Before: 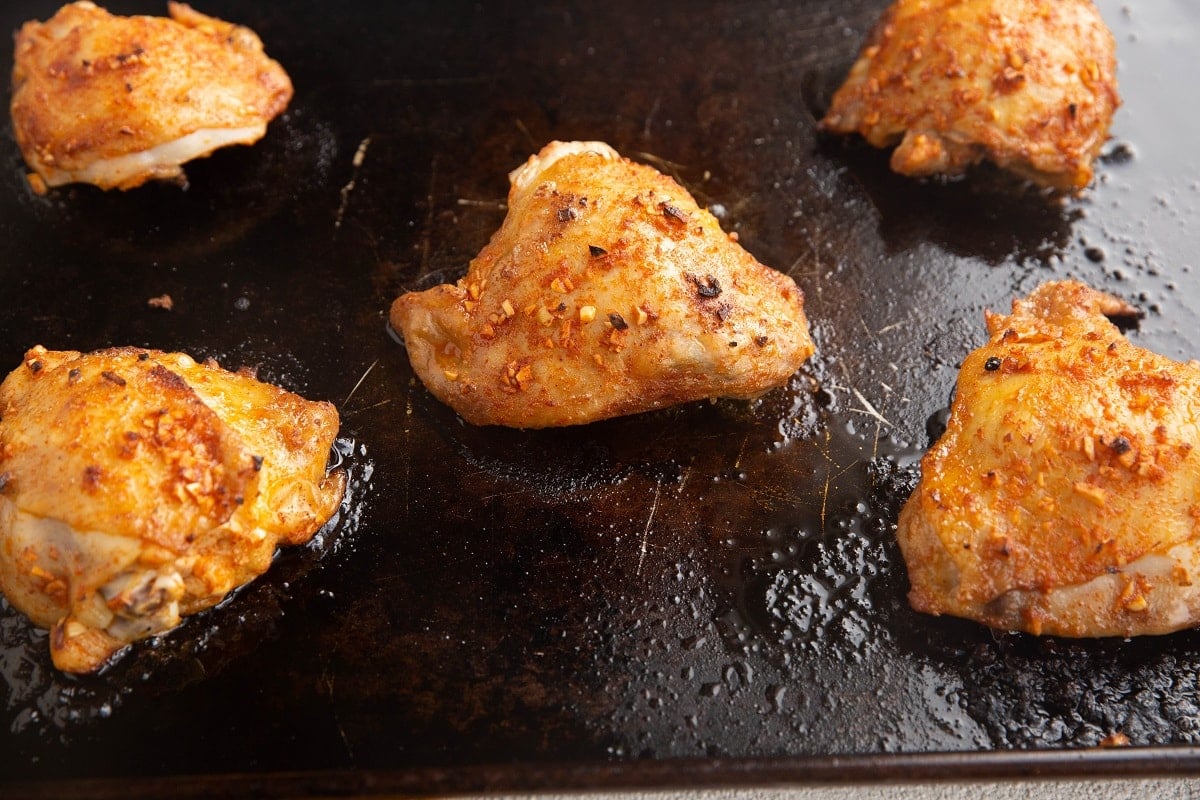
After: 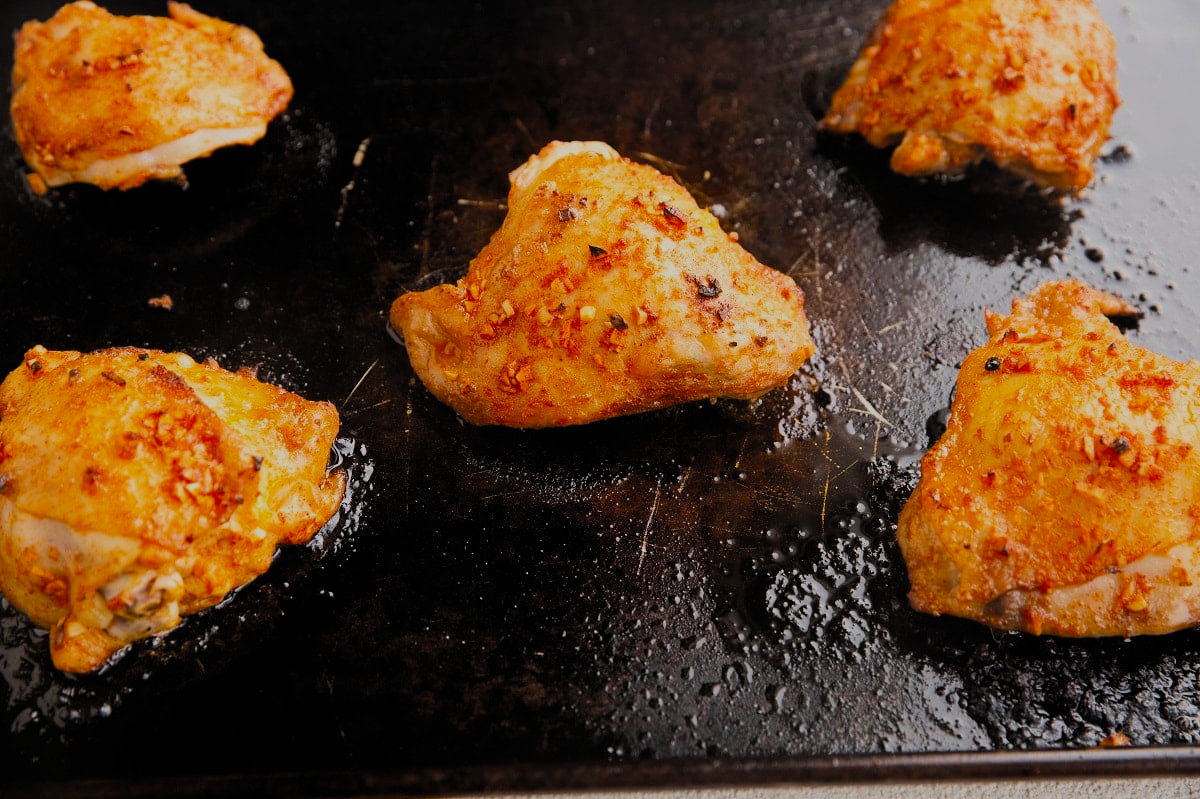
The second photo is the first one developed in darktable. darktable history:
crop: bottom 0.071%
tone equalizer: -8 EV -0.75 EV, -7 EV -0.7 EV, -6 EV -0.6 EV, -5 EV -0.4 EV, -3 EV 0.4 EV, -2 EV 0.6 EV, -1 EV 0.7 EV, +0 EV 0.75 EV, edges refinement/feathering 500, mask exposure compensation -1.57 EV, preserve details no
filmic rgb: white relative exposure 8 EV, threshold 3 EV, hardness 2.44, latitude 10.07%, contrast 0.72, highlights saturation mix 10%, shadows ↔ highlights balance 1.38%, color science v4 (2020), enable highlight reconstruction true
